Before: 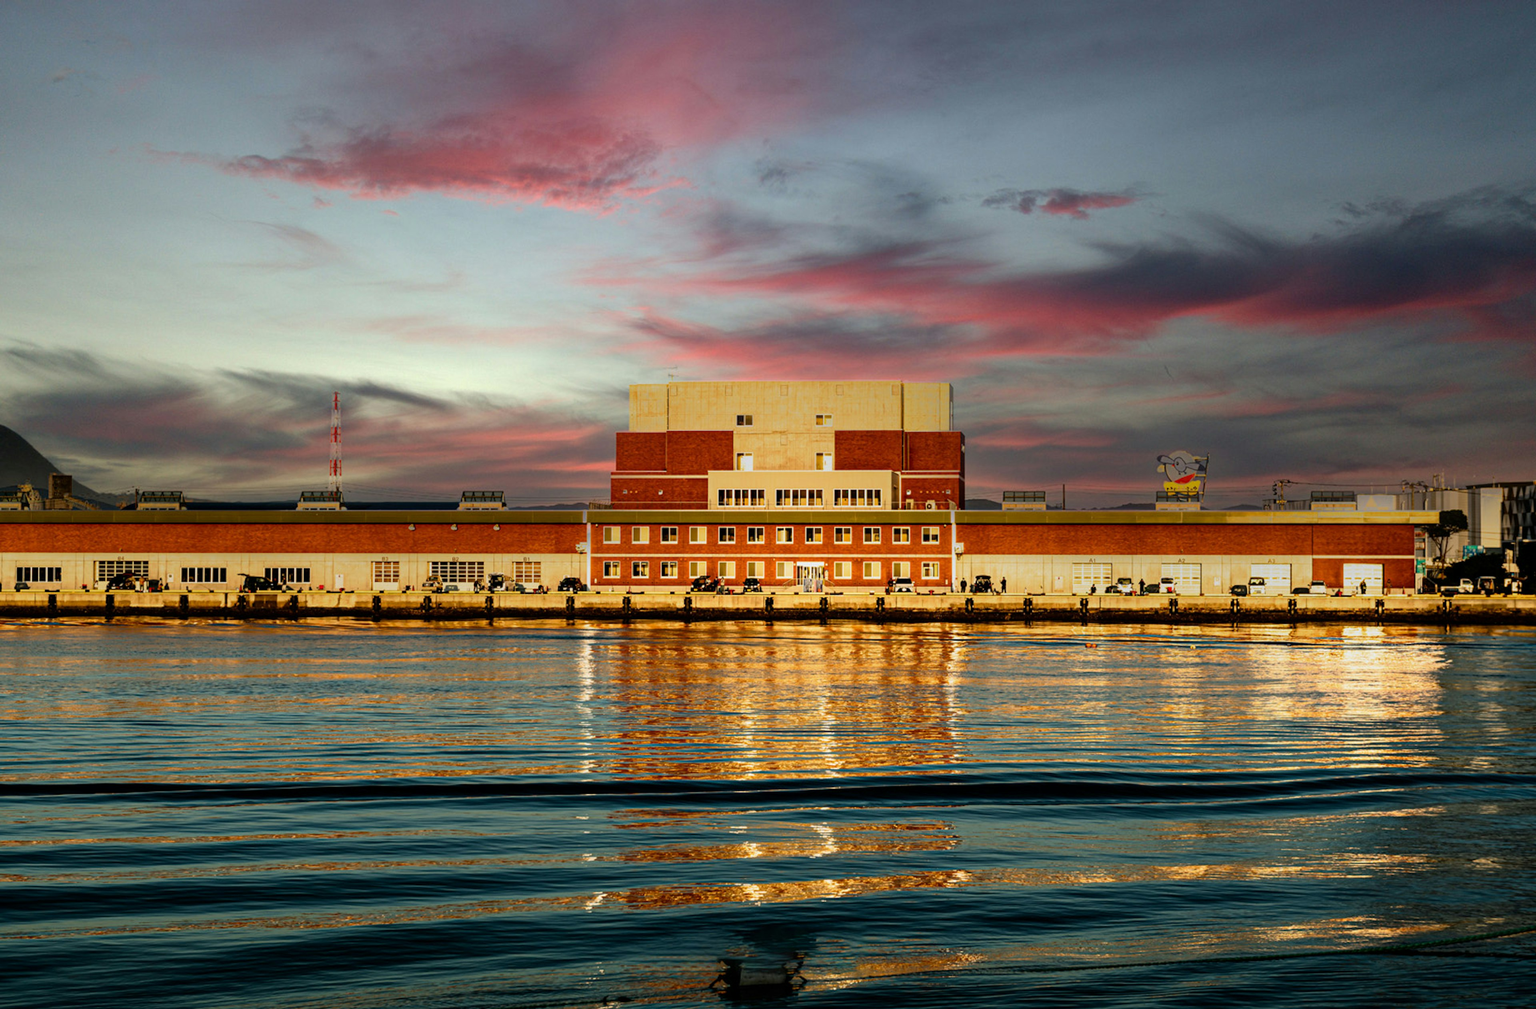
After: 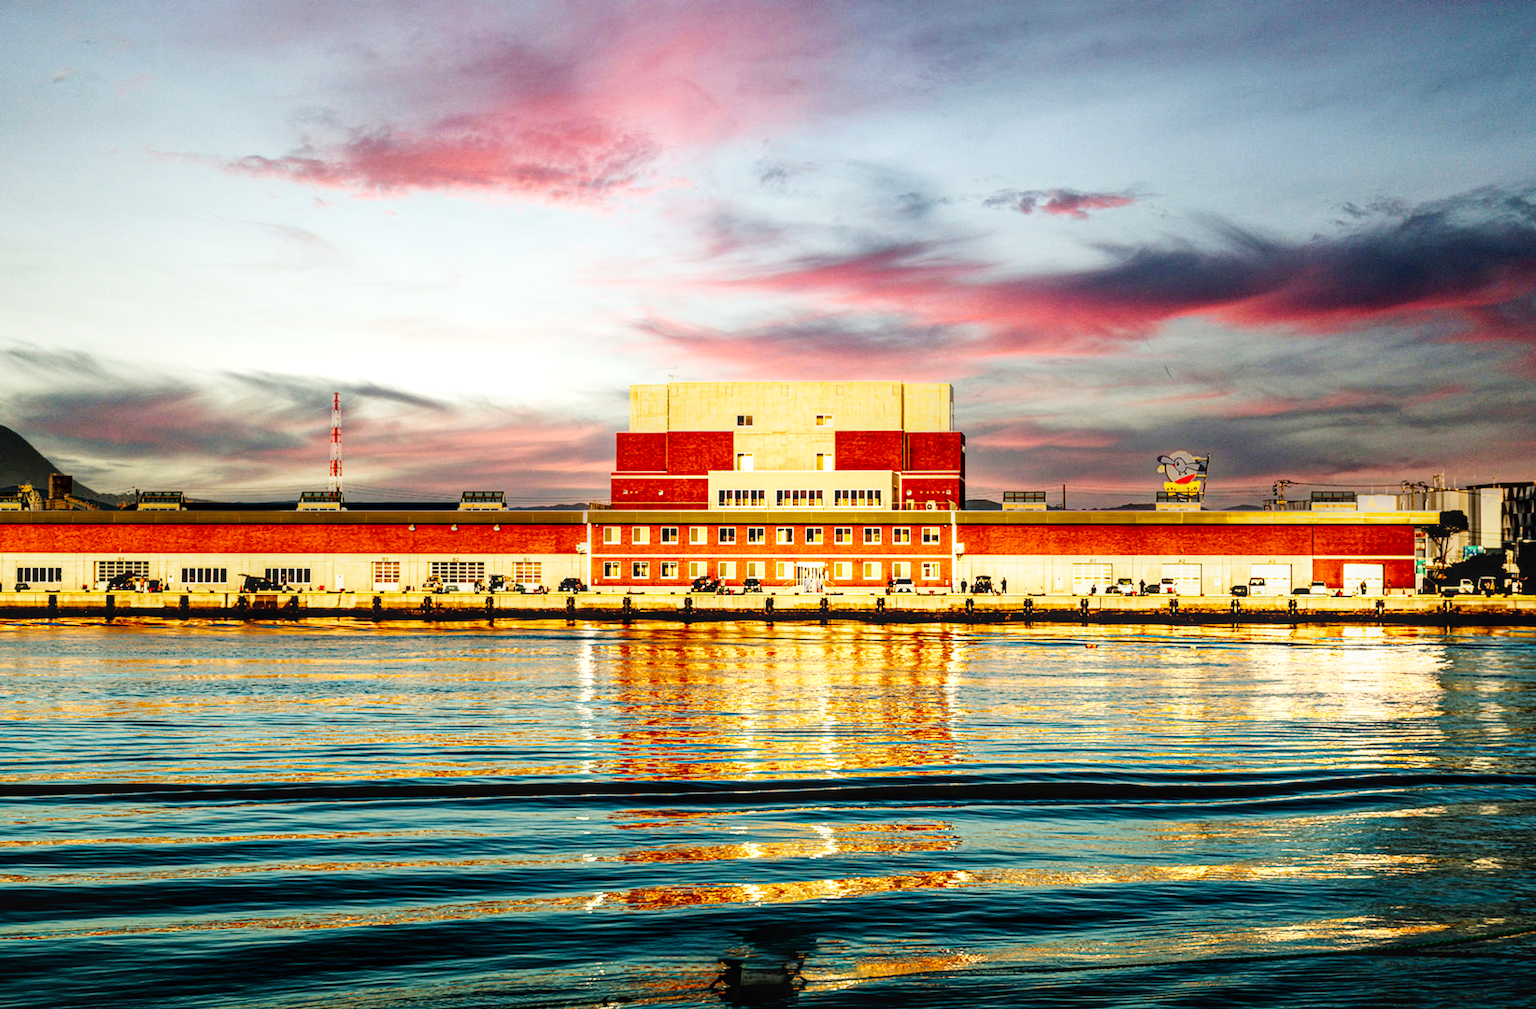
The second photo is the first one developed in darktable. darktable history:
exposure: compensate exposure bias true, compensate highlight preservation false
local contrast: on, module defaults
base curve: curves: ch0 [(0, 0.003) (0.001, 0.002) (0.006, 0.004) (0.02, 0.022) (0.048, 0.086) (0.094, 0.234) (0.162, 0.431) (0.258, 0.629) (0.385, 0.8) (0.548, 0.918) (0.751, 0.988) (1, 1)], preserve colors none
